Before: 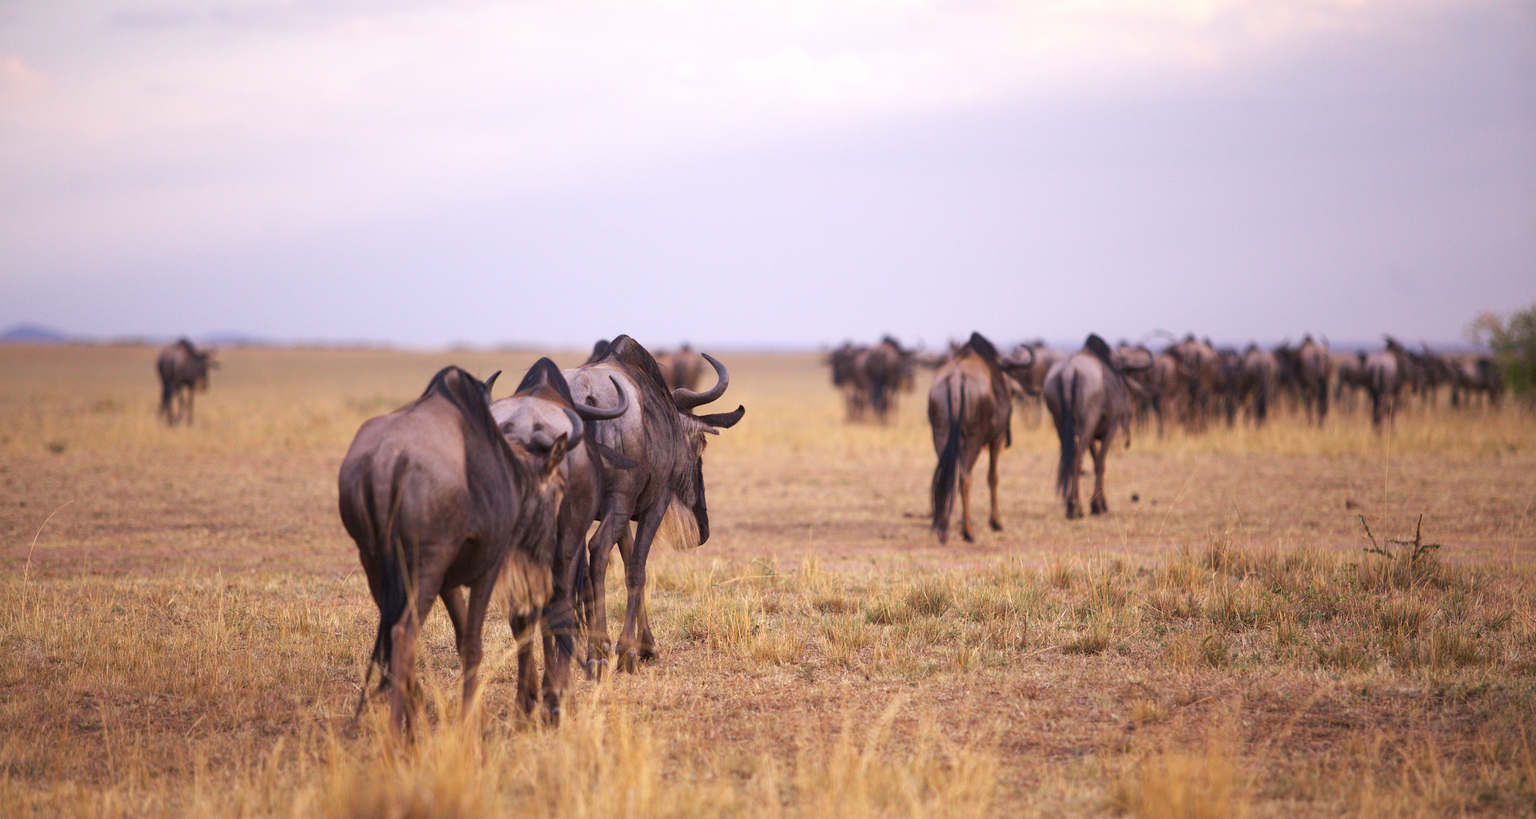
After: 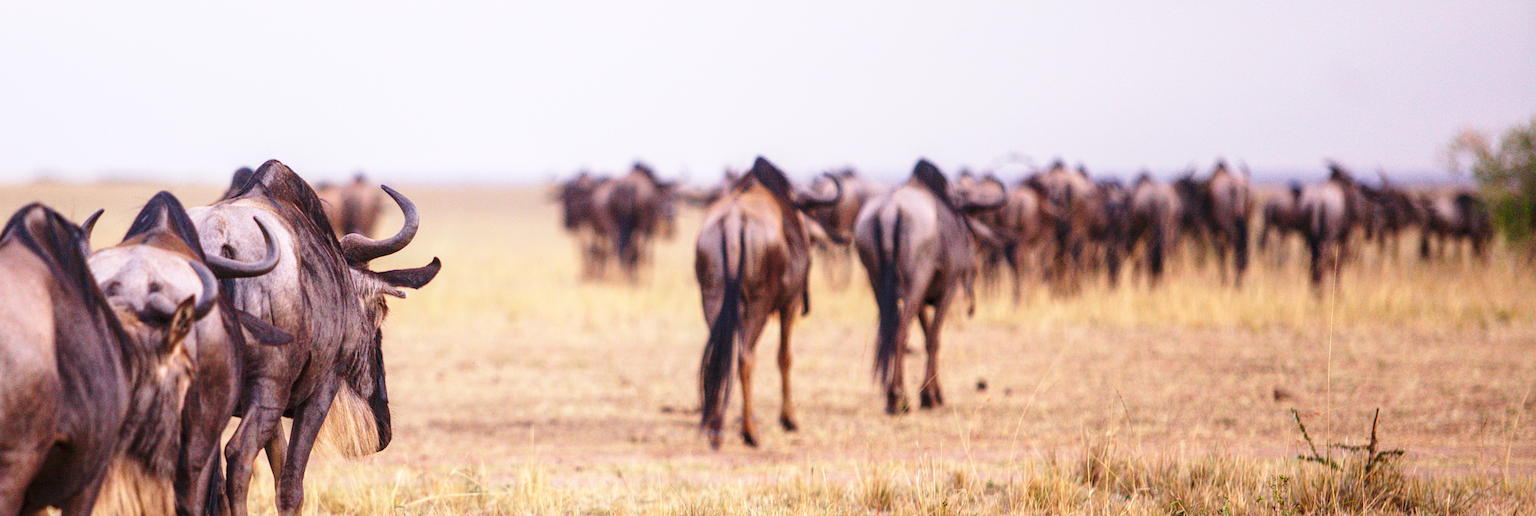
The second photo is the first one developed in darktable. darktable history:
base curve: curves: ch0 [(0, 0) (0.028, 0.03) (0.121, 0.232) (0.46, 0.748) (0.859, 0.968) (1, 1)], preserve colors none
local contrast: on, module defaults
crop and rotate: left 27.781%, top 26.852%, bottom 27.609%
